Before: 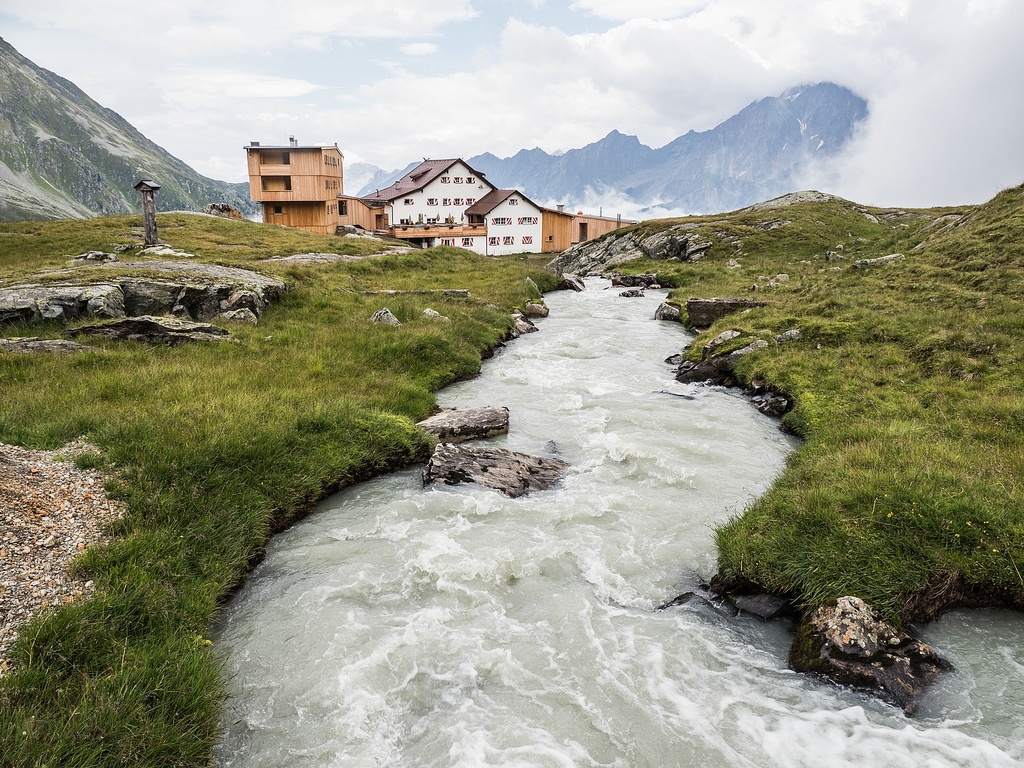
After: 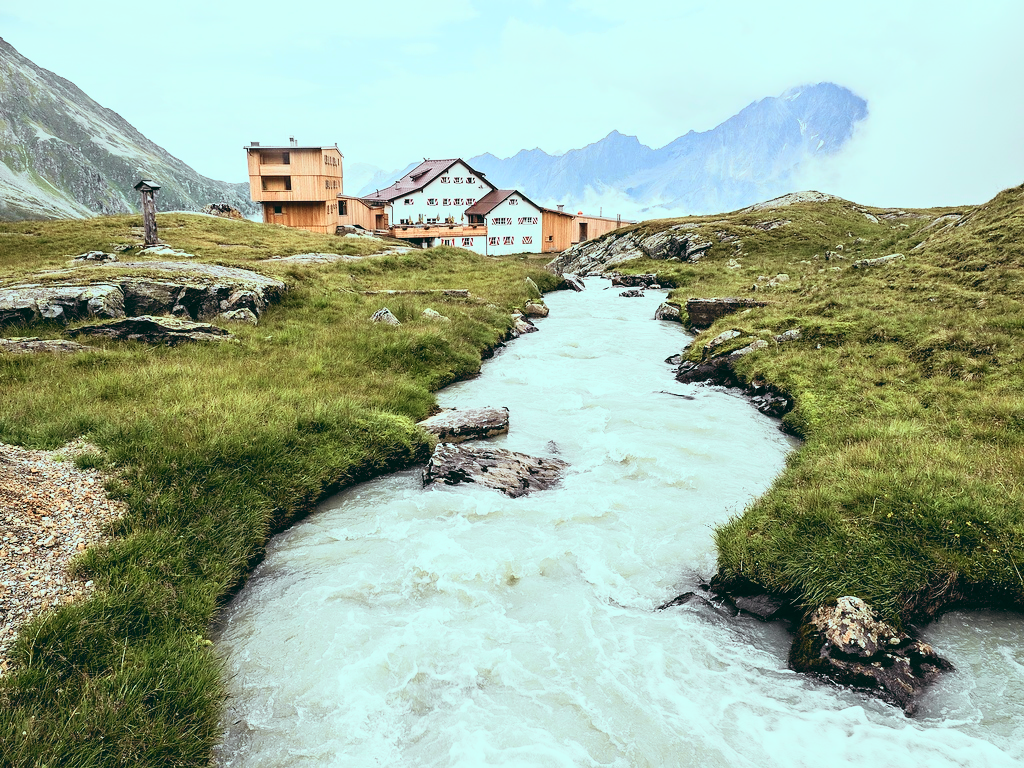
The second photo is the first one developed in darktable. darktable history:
color balance: lift [1.003, 0.993, 1.001, 1.007], gamma [1.018, 1.072, 0.959, 0.928], gain [0.974, 0.873, 1.031, 1.127]
tone curve: curves: ch0 [(0.003, 0.032) (0.037, 0.037) (0.149, 0.117) (0.297, 0.318) (0.41, 0.48) (0.541, 0.649) (0.722, 0.857) (0.875, 0.946) (1, 0.98)]; ch1 [(0, 0) (0.305, 0.325) (0.453, 0.437) (0.482, 0.474) (0.501, 0.498) (0.506, 0.503) (0.559, 0.576) (0.6, 0.635) (0.656, 0.707) (1, 1)]; ch2 [(0, 0) (0.323, 0.277) (0.408, 0.399) (0.45, 0.48) (0.499, 0.502) (0.515, 0.532) (0.573, 0.602) (0.653, 0.675) (0.75, 0.756) (1, 1)], color space Lab, independent channels, preserve colors none
exposure: exposure 0.02 EV, compensate highlight preservation false
